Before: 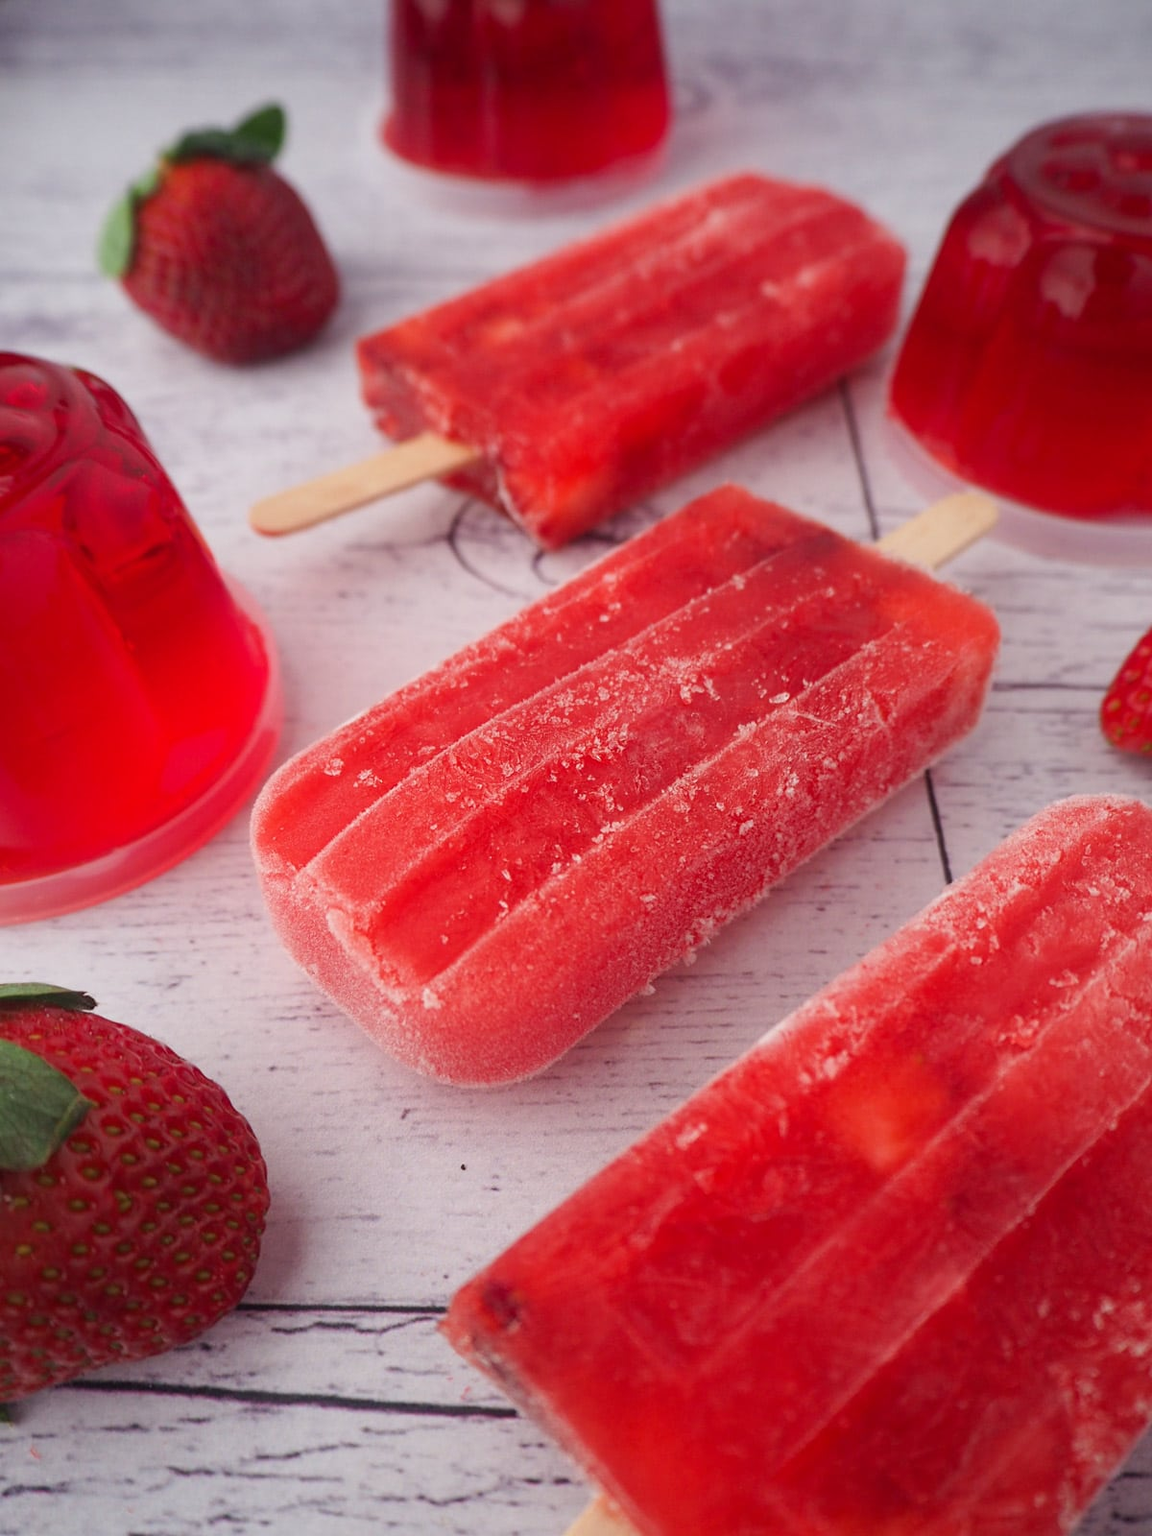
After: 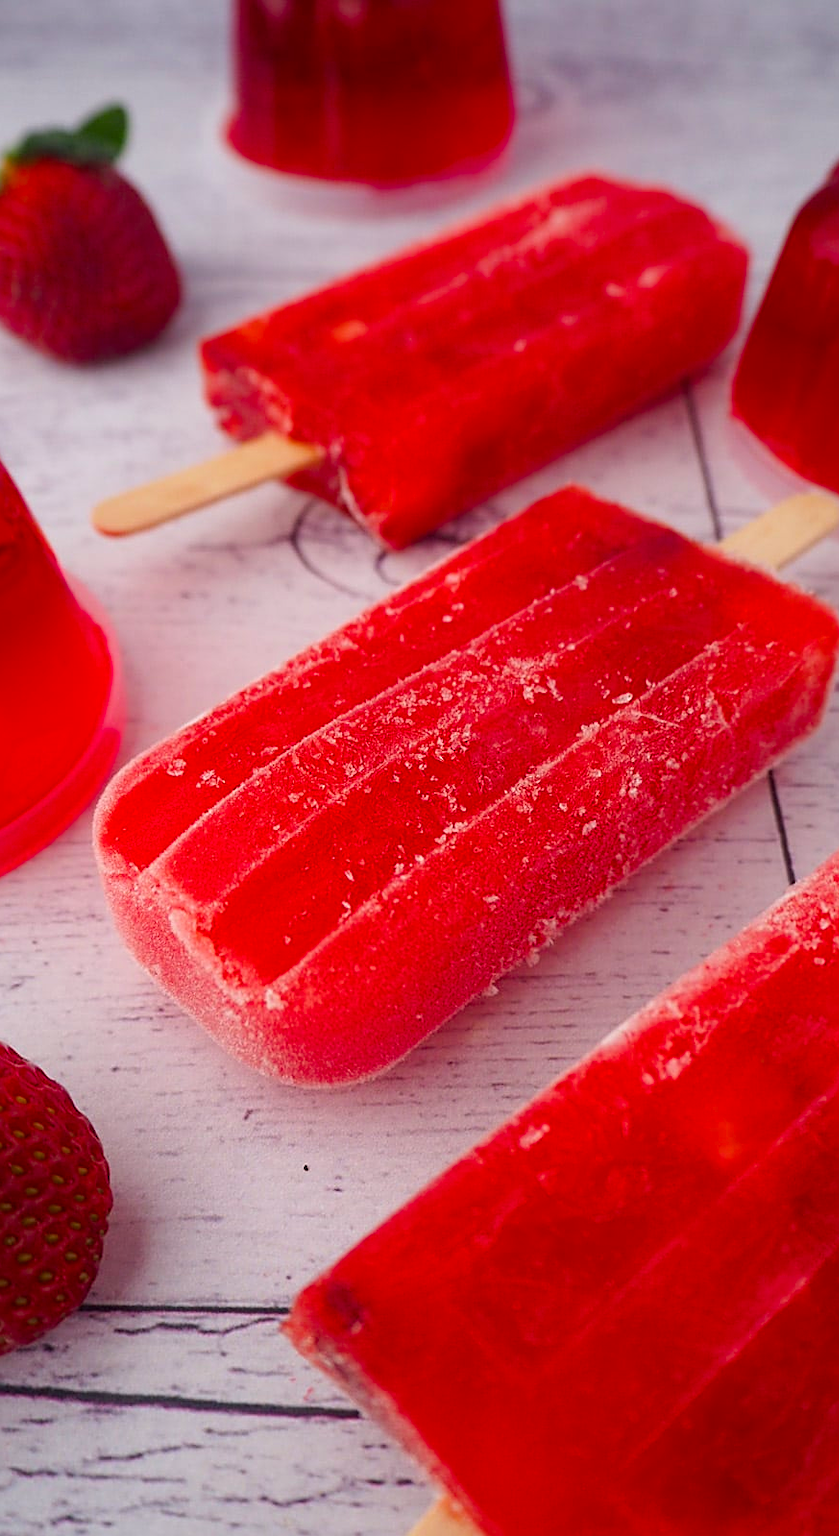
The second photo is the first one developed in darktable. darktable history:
exposure: exposure -0.052 EV, compensate highlight preservation false
tone equalizer: mask exposure compensation -0.493 EV
crop: left 13.742%, right 13.352%
sharpen: on, module defaults
color balance rgb: perceptual saturation grading › global saturation 42.601%
